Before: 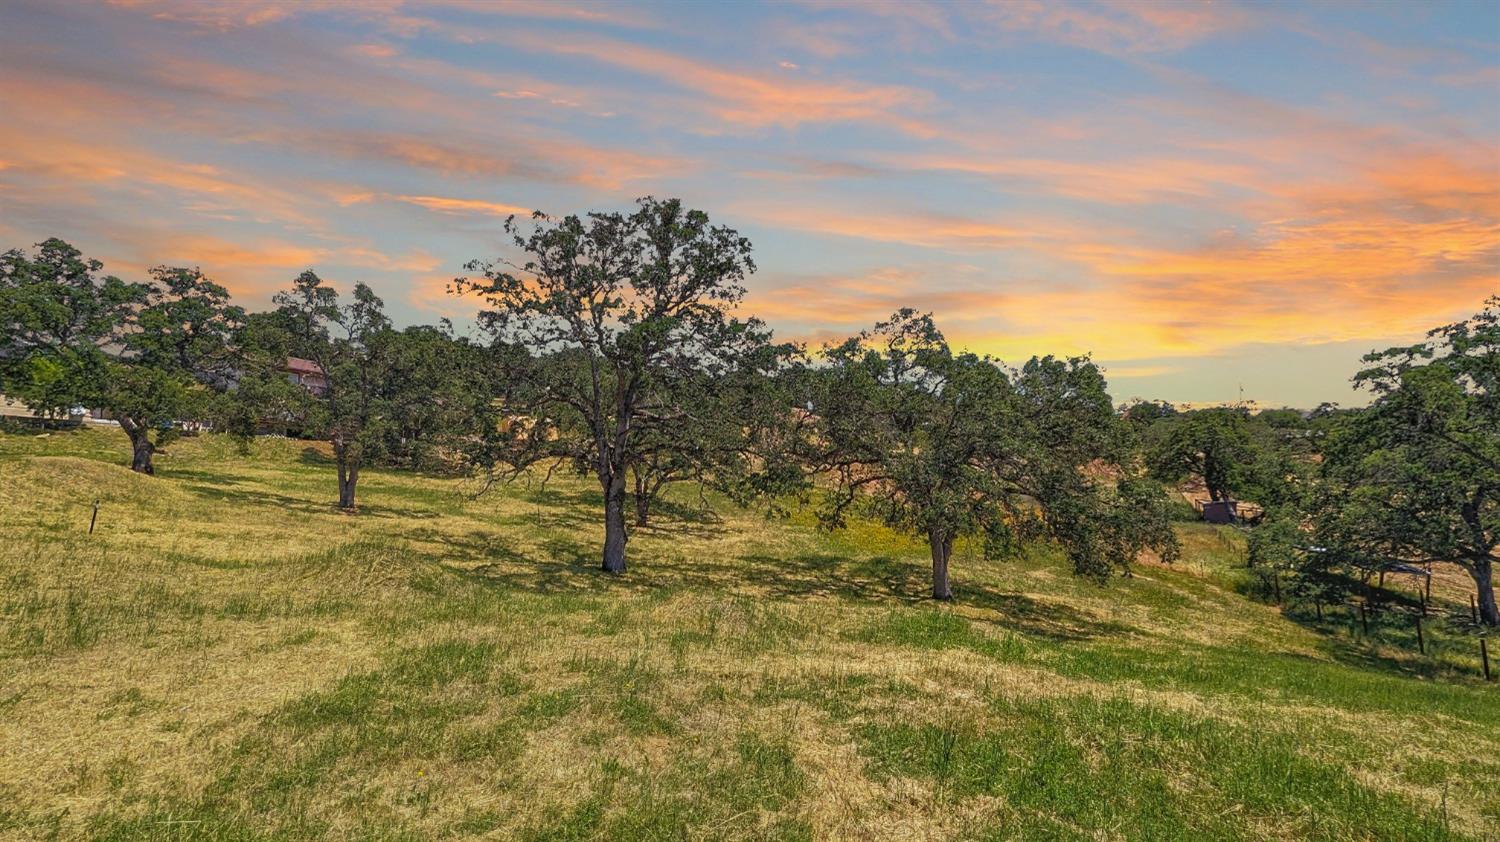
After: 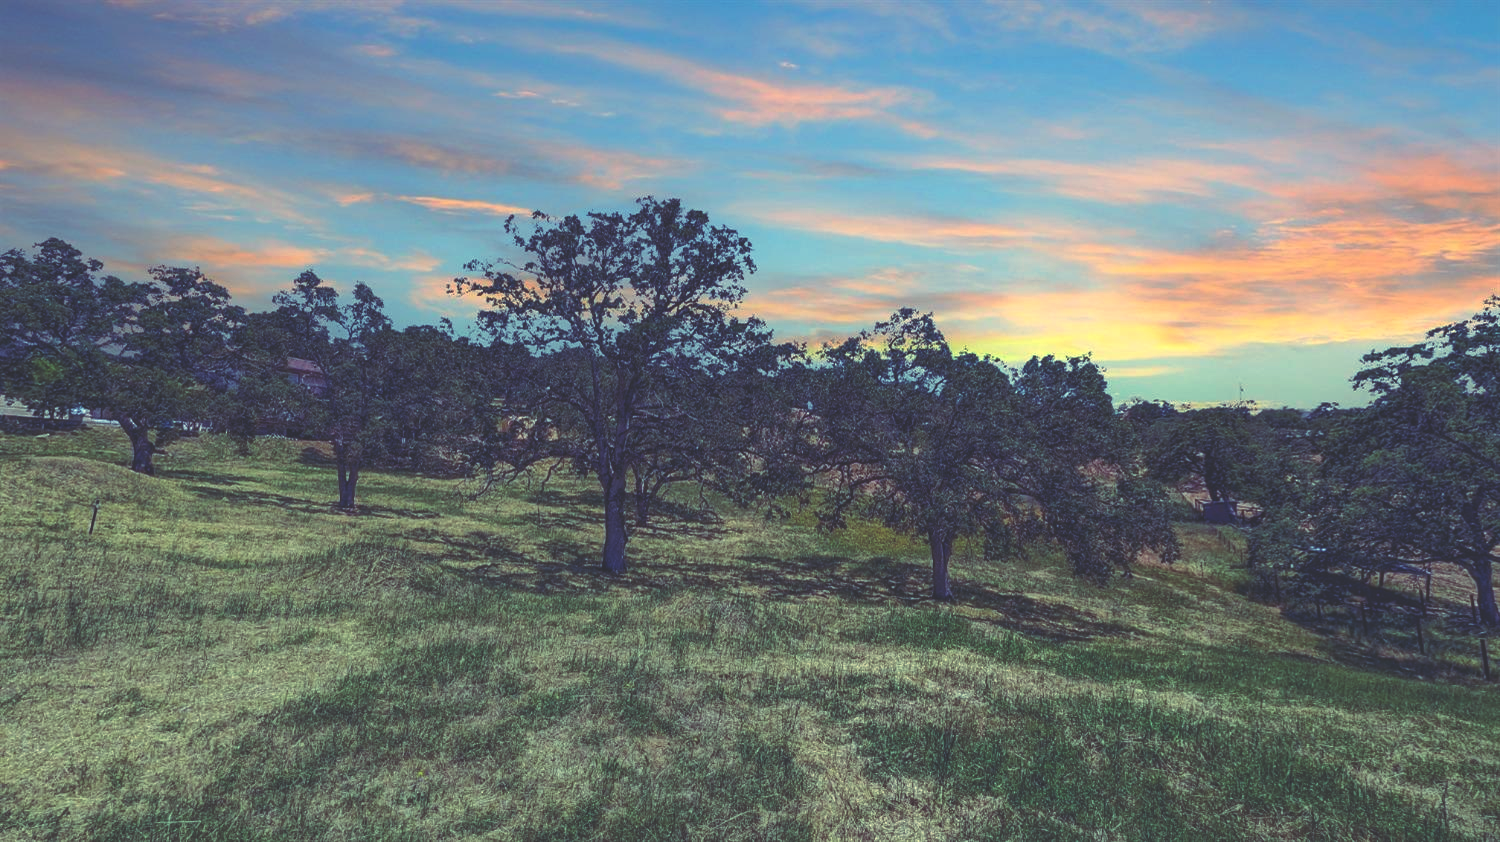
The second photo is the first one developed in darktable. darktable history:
rgb curve: curves: ch0 [(0, 0.186) (0.314, 0.284) (0.576, 0.466) (0.805, 0.691) (0.936, 0.886)]; ch1 [(0, 0.186) (0.314, 0.284) (0.581, 0.534) (0.771, 0.746) (0.936, 0.958)]; ch2 [(0, 0.216) (0.275, 0.39) (1, 1)], mode RGB, independent channels, compensate middle gray true, preserve colors none
tone equalizer: -8 EV -0.001 EV, -7 EV 0.001 EV, -6 EV -0.002 EV, -5 EV -0.003 EV, -4 EV -0.062 EV, -3 EV -0.222 EV, -2 EV -0.267 EV, -1 EV 0.105 EV, +0 EV 0.303 EV
